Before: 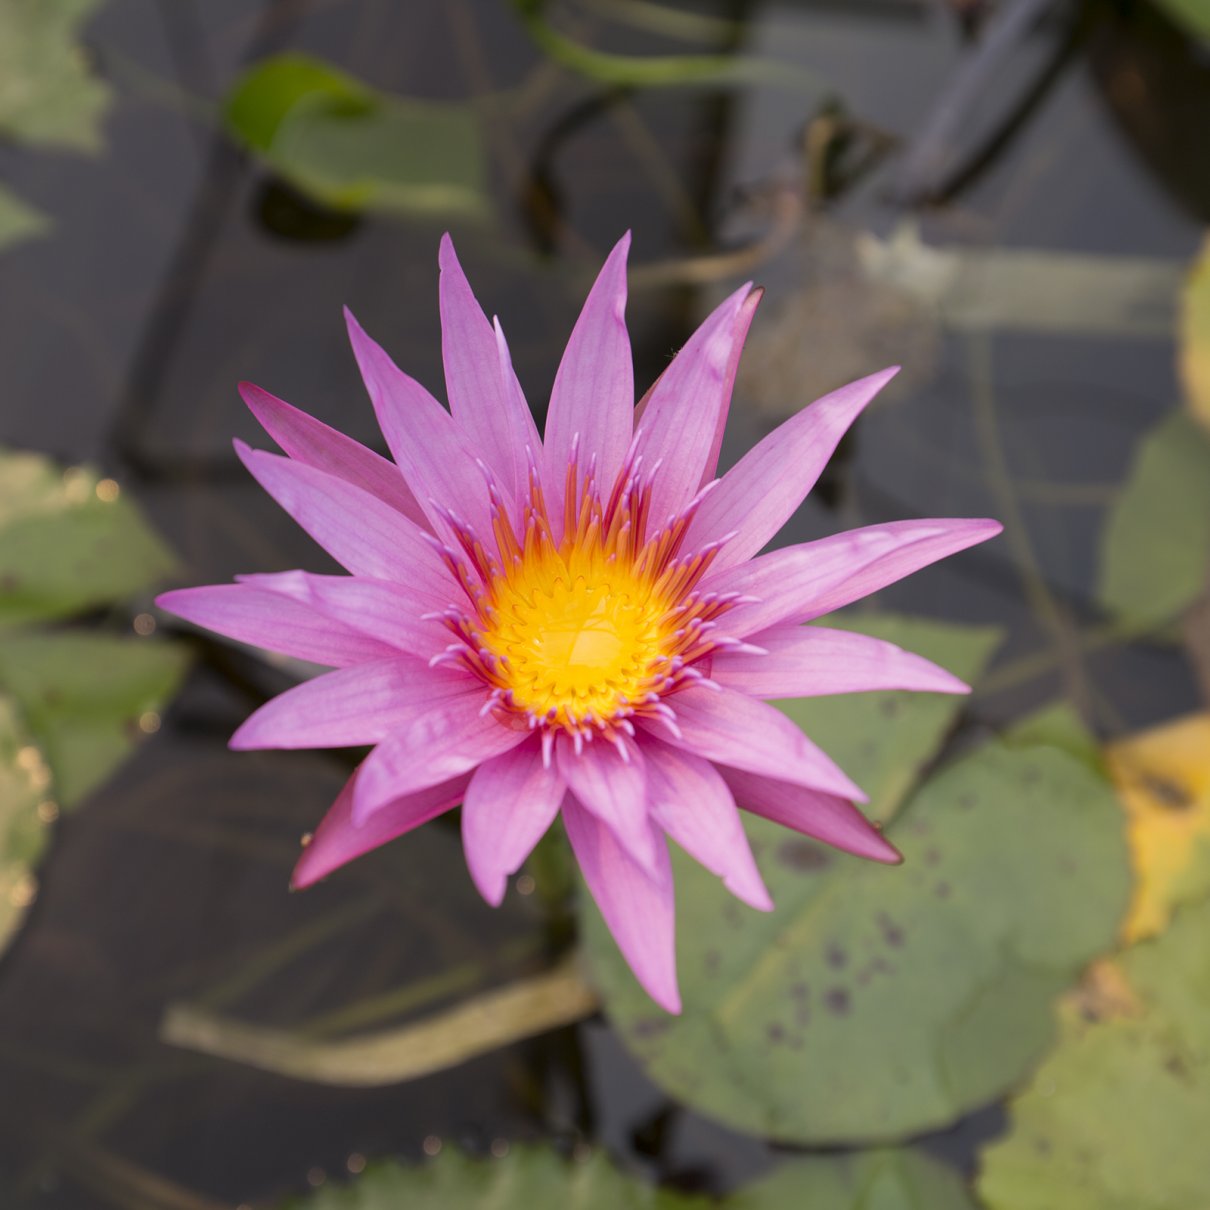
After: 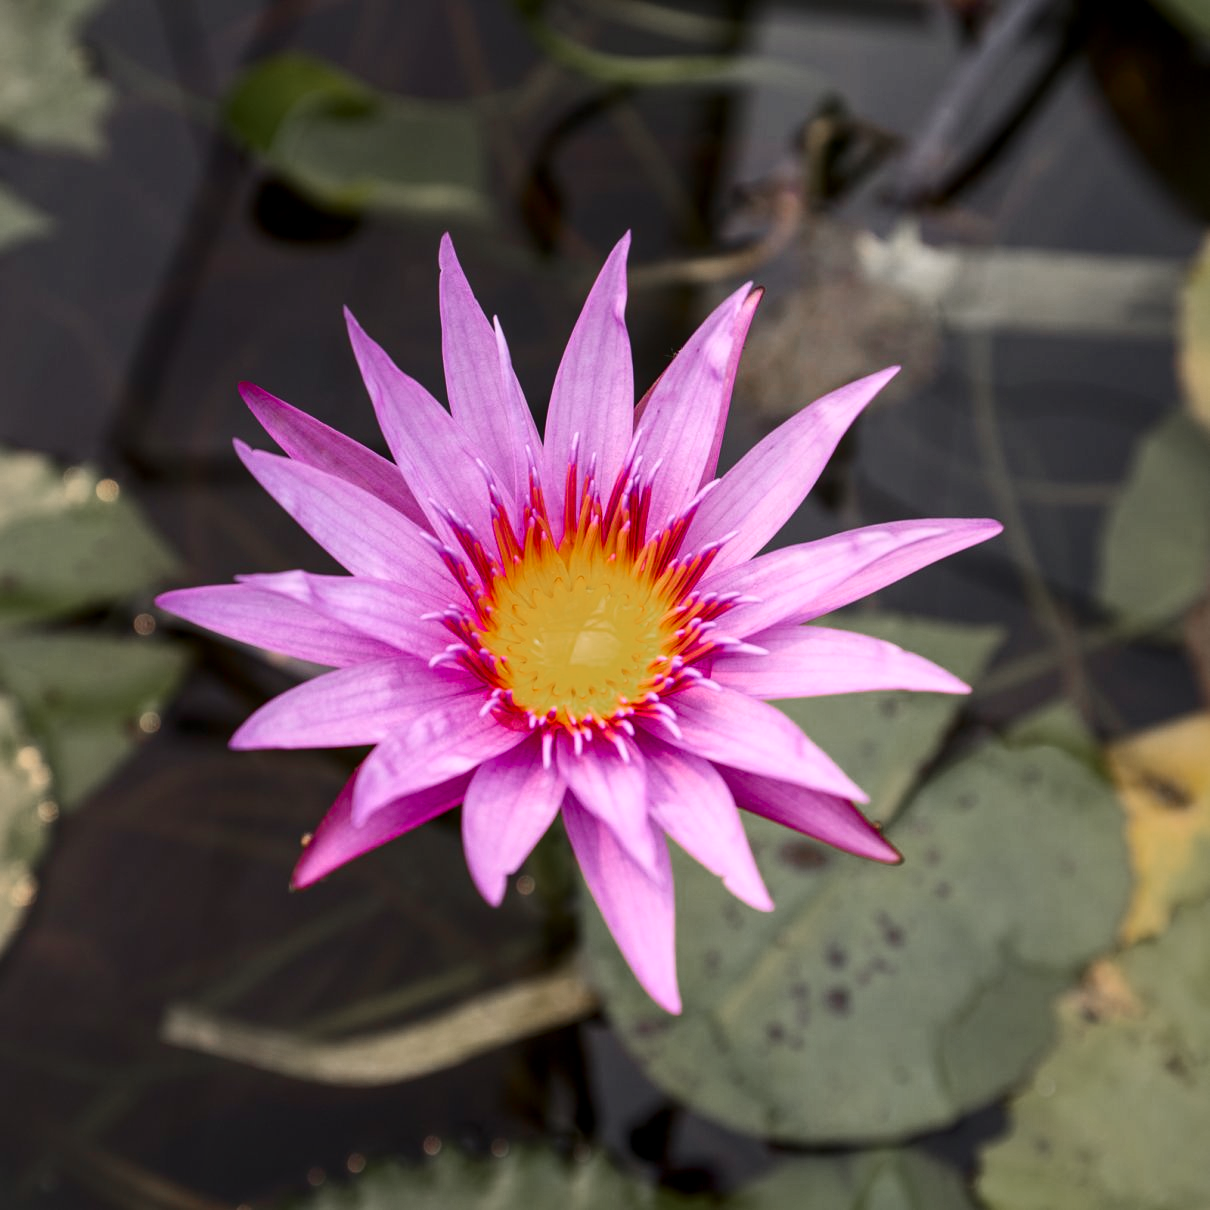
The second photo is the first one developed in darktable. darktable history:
contrast brightness saturation: contrast 0.279
local contrast: detail 130%
color zones: curves: ch0 [(0, 0.48) (0.209, 0.398) (0.305, 0.332) (0.429, 0.493) (0.571, 0.5) (0.714, 0.5) (0.857, 0.5) (1, 0.48)]; ch1 [(0, 0.736) (0.143, 0.625) (0.225, 0.371) (0.429, 0.256) (0.571, 0.241) (0.714, 0.213) (0.857, 0.48) (1, 0.736)]; ch2 [(0, 0.448) (0.143, 0.498) (0.286, 0.5) (0.429, 0.5) (0.571, 0.5) (0.714, 0.5) (0.857, 0.5) (1, 0.448)]
exposure: compensate exposure bias true, compensate highlight preservation false
